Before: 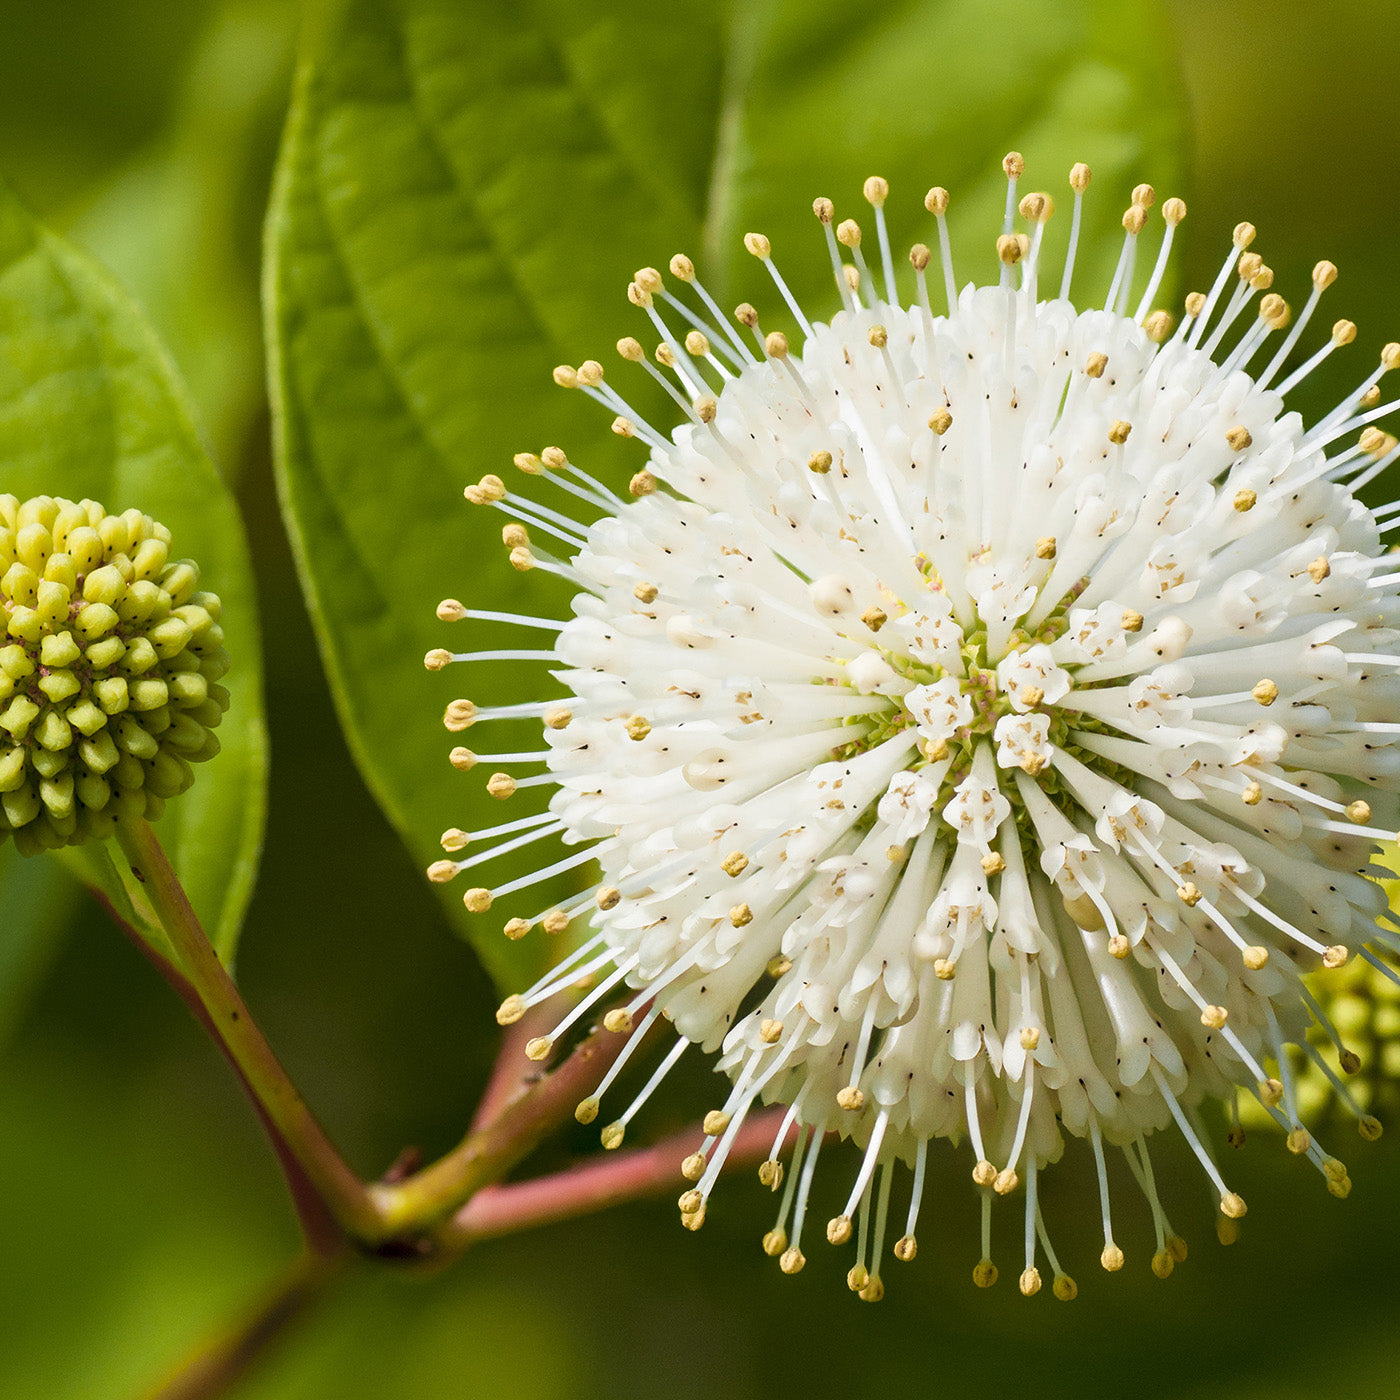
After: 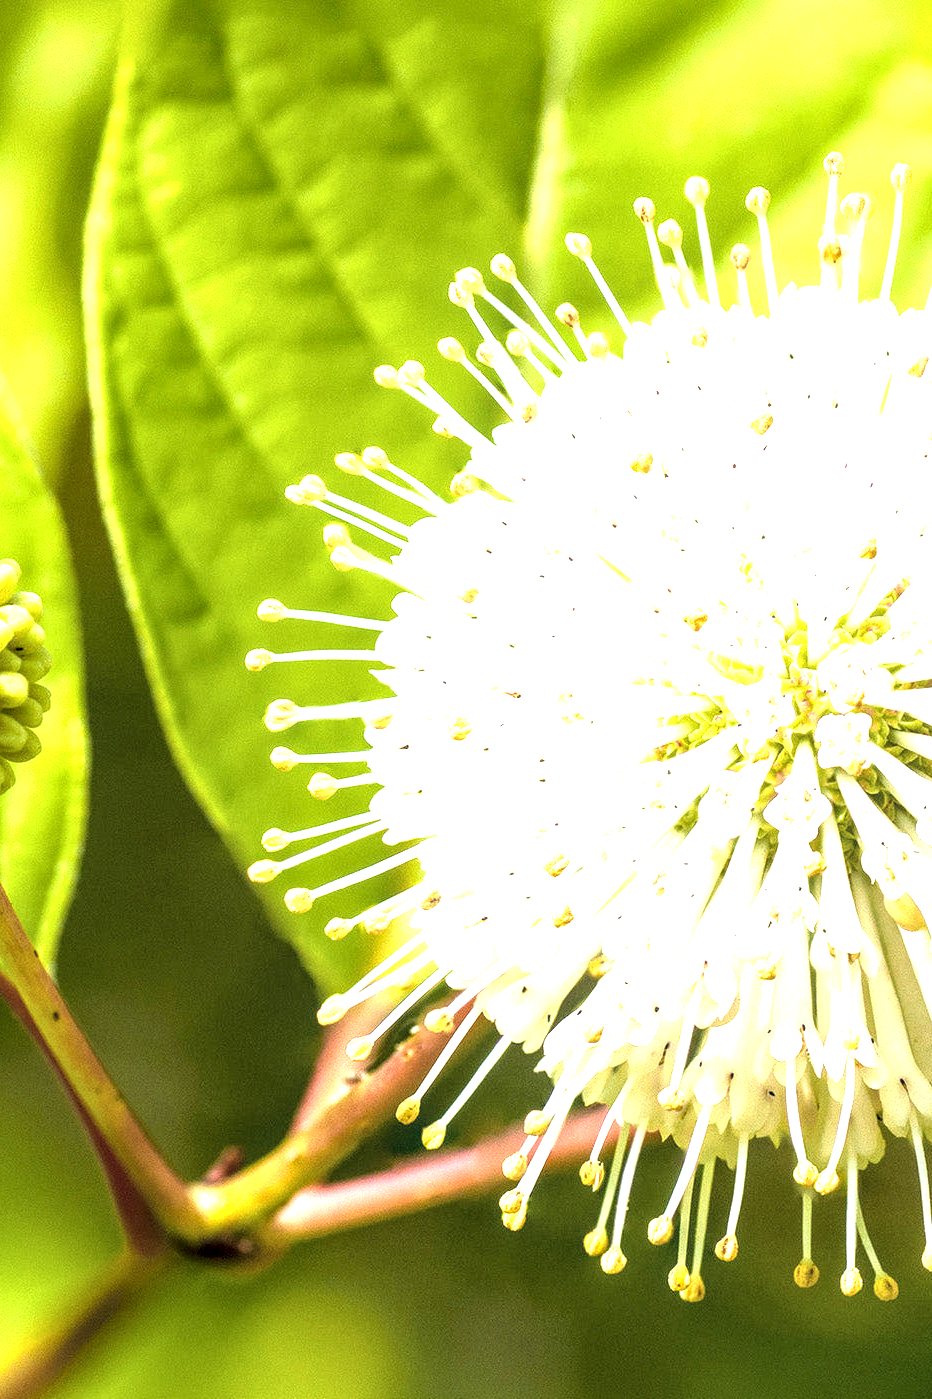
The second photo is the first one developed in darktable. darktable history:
local contrast: detail 130%
exposure: black level correction 0, exposure 1.103 EV, compensate exposure bias true, compensate highlight preservation false
crop and rotate: left 12.889%, right 20.509%
tone equalizer: -8 EV -0.741 EV, -7 EV -0.672 EV, -6 EV -0.592 EV, -5 EV -0.376 EV, -3 EV 0.381 EV, -2 EV 0.6 EV, -1 EV 0.701 EV, +0 EV 0.755 EV
